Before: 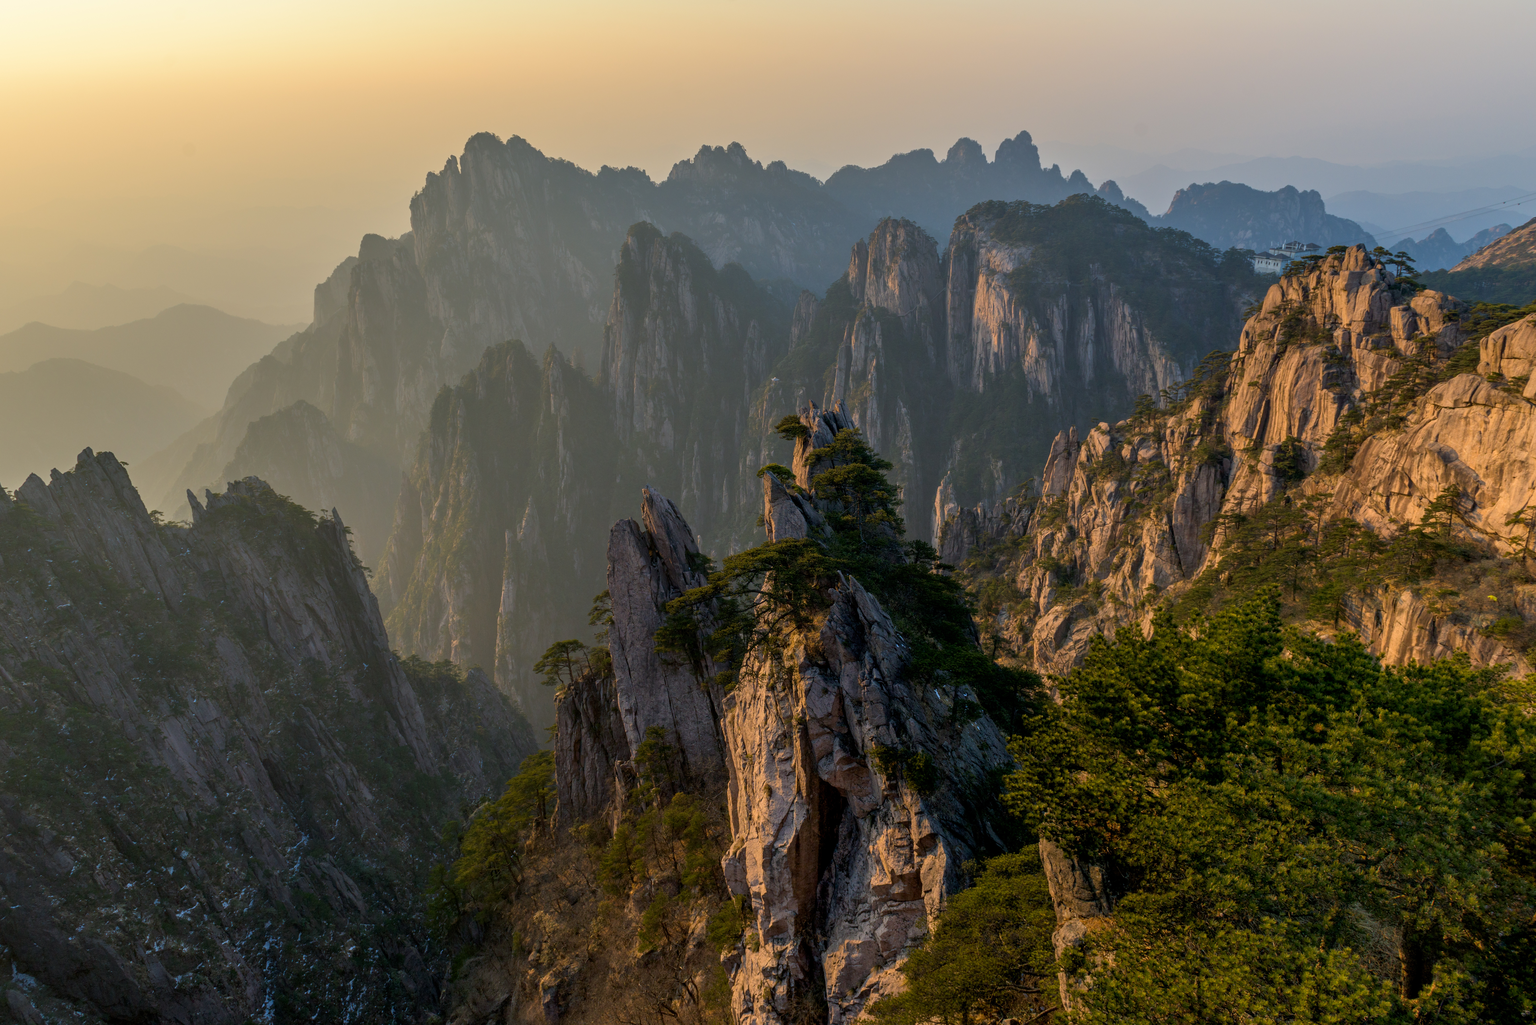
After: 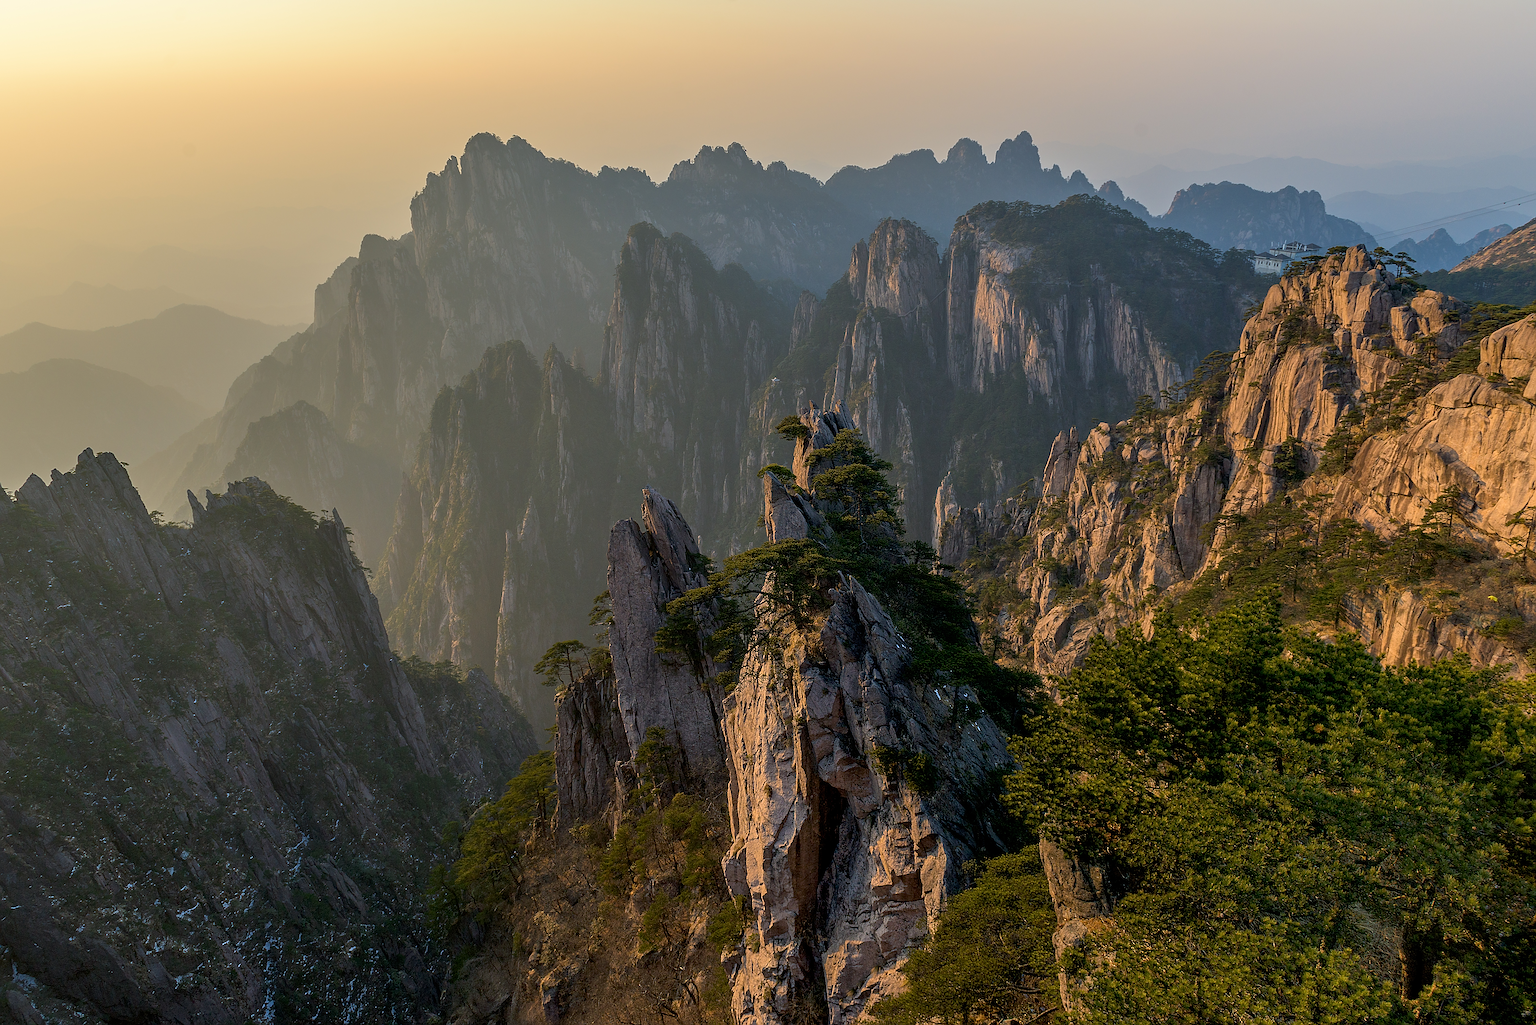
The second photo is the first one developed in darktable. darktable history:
sharpen: amount 1.848
